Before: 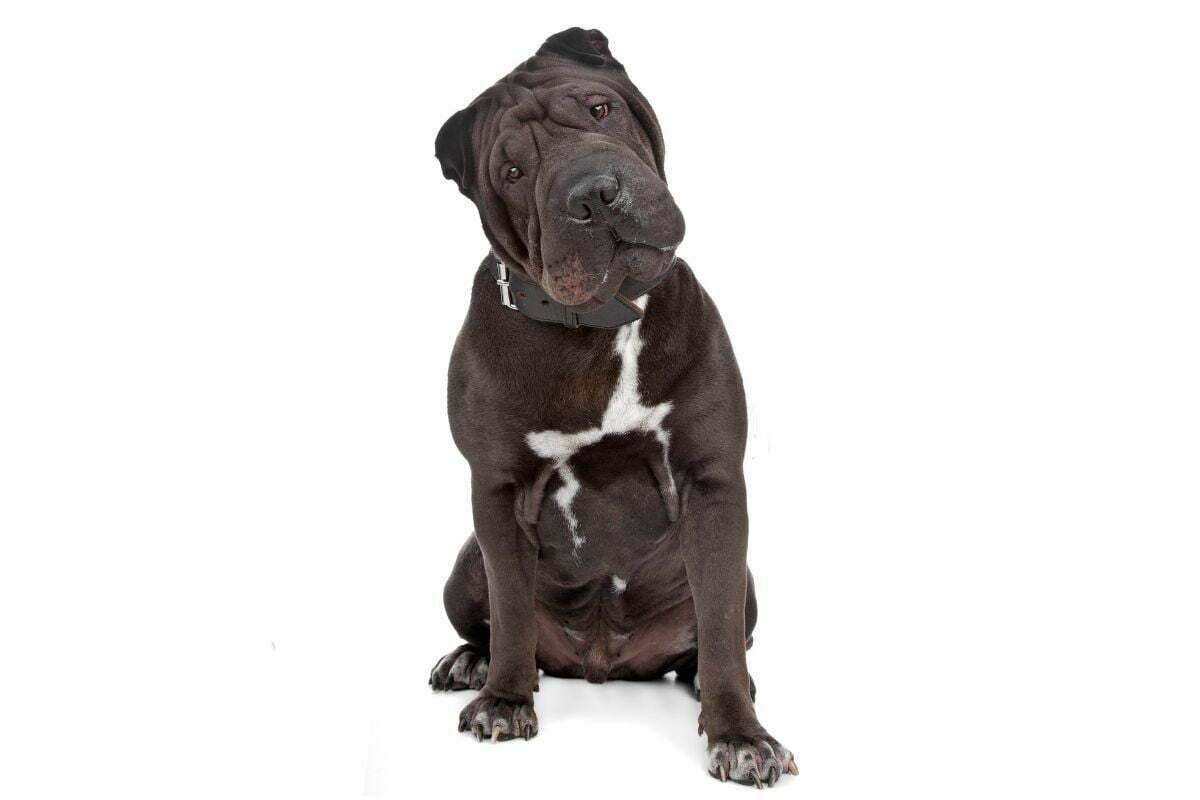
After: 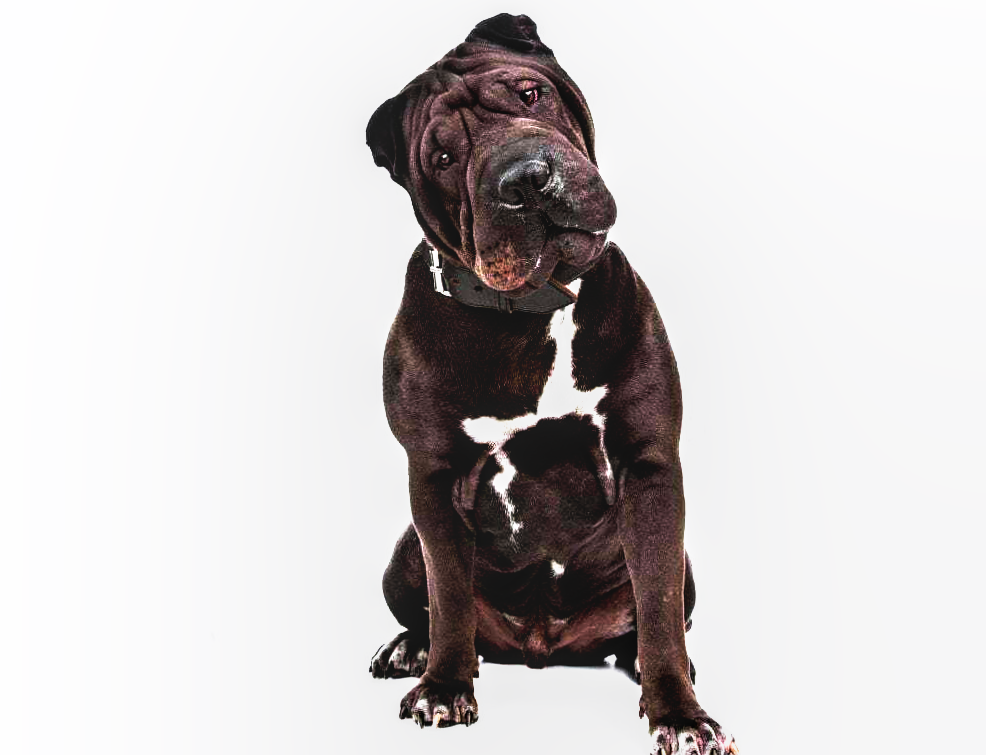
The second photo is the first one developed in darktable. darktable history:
white balance: red 1.004, blue 1.024
crop and rotate: angle 1°, left 4.281%, top 0.642%, right 11.383%, bottom 2.486%
local contrast: on, module defaults
tone curve: curves: ch0 [(0, 0) (0.003, 0) (0.011, 0) (0.025, 0) (0.044, 0.001) (0.069, 0.003) (0.1, 0.003) (0.136, 0.006) (0.177, 0.014) (0.224, 0.056) (0.277, 0.128) (0.335, 0.218) (0.399, 0.346) (0.468, 0.512) (0.543, 0.713) (0.623, 0.898) (0.709, 0.987) (0.801, 0.99) (0.898, 0.99) (1, 1)], preserve colors none
contrast brightness saturation: contrast 0.04, saturation 0.07
